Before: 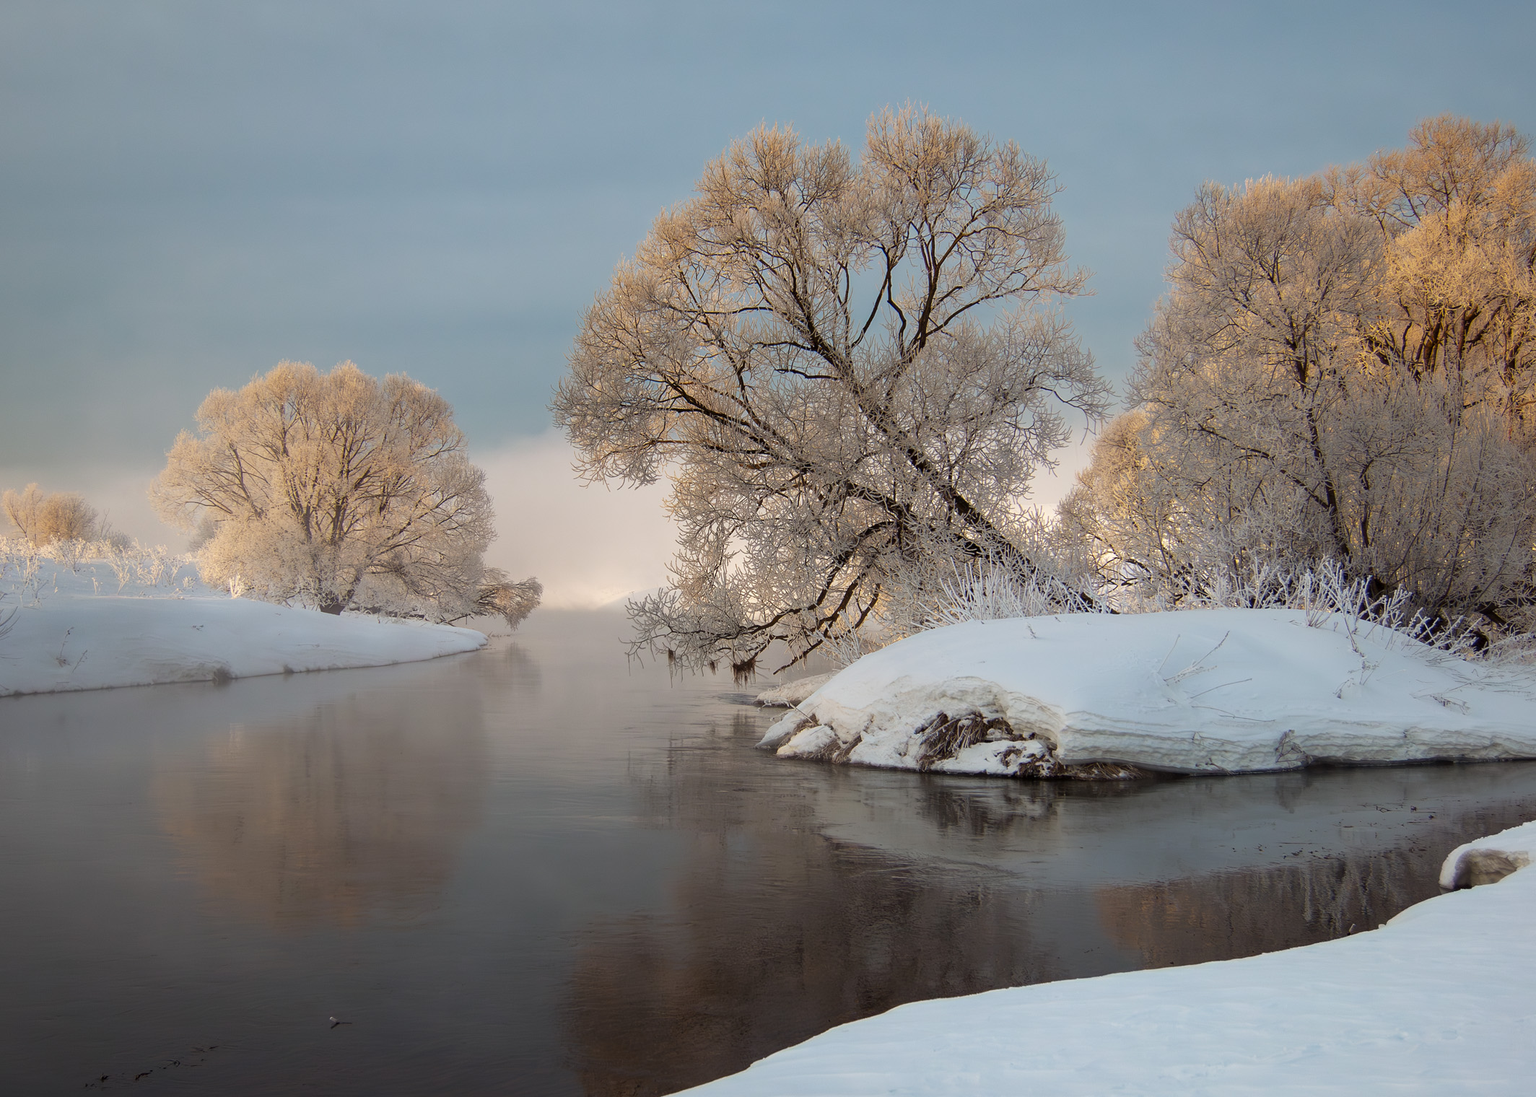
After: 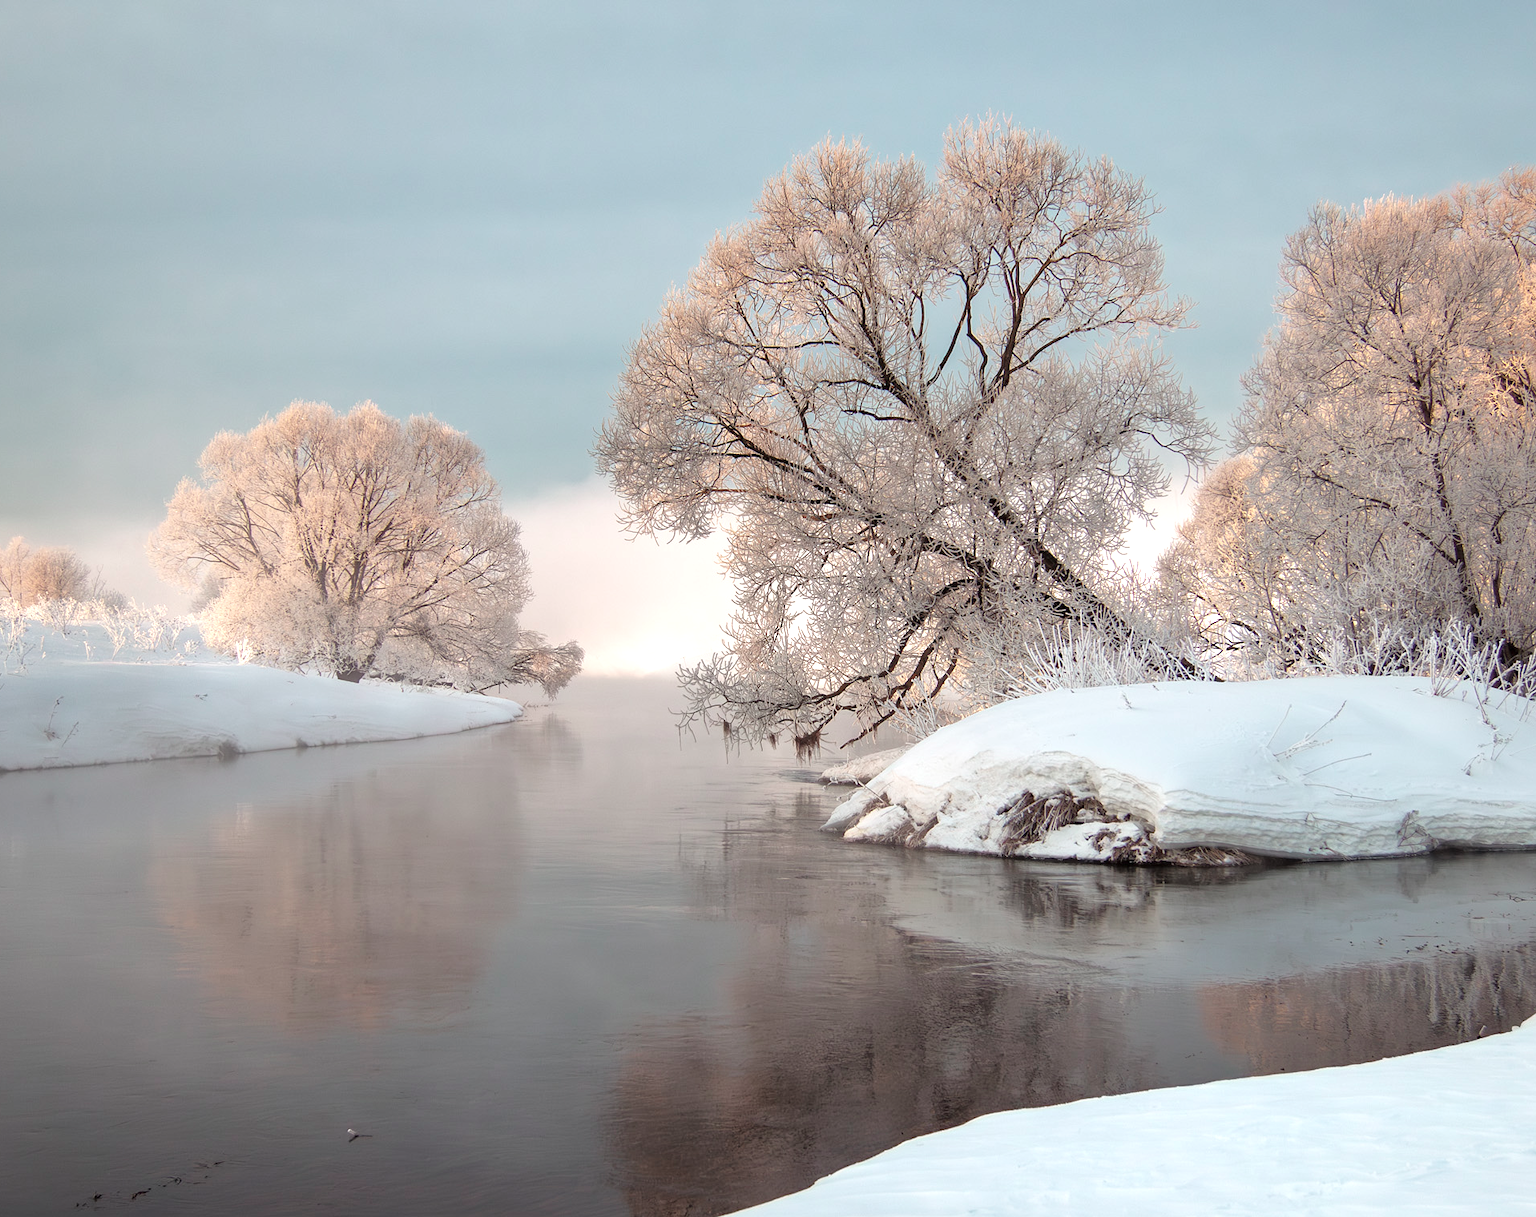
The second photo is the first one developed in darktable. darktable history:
exposure: black level correction 0, exposure 0.7 EV, compensate exposure bias true, compensate highlight preservation false
crop and rotate: left 1.088%, right 8.807%
tone equalizer: -8 EV 0.001 EV, -7 EV -0.004 EV, -6 EV 0.009 EV, -5 EV 0.032 EV, -4 EV 0.276 EV, -3 EV 0.644 EV, -2 EV 0.584 EV, -1 EV 0.187 EV, +0 EV 0.024 EV
color contrast: blue-yellow contrast 0.62
